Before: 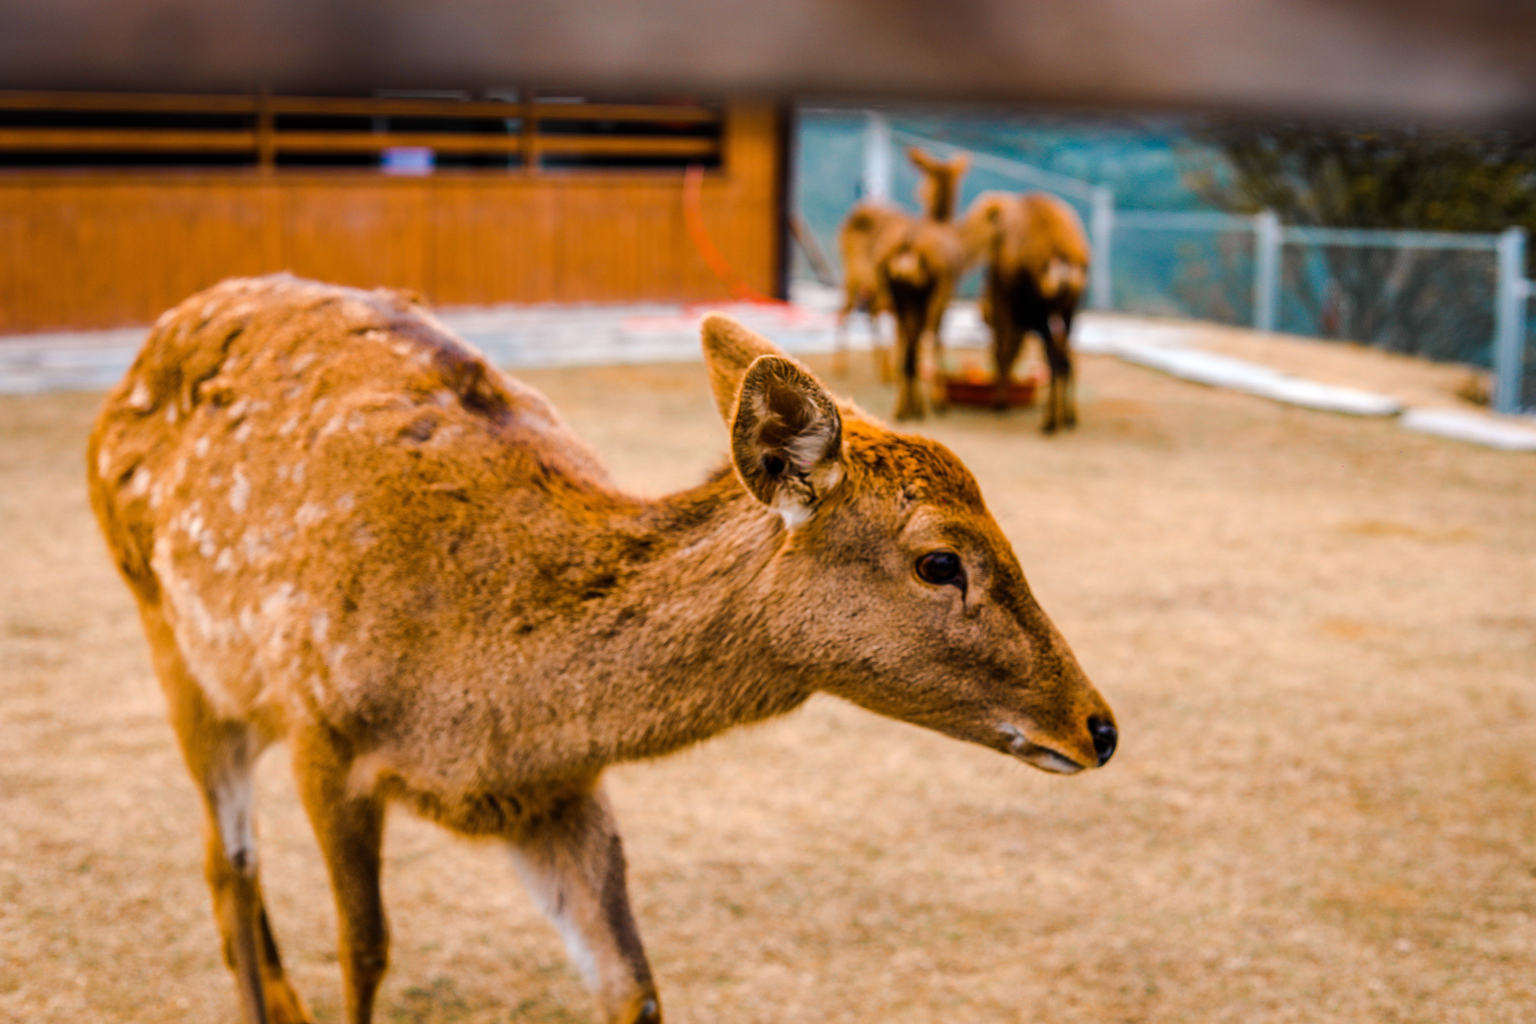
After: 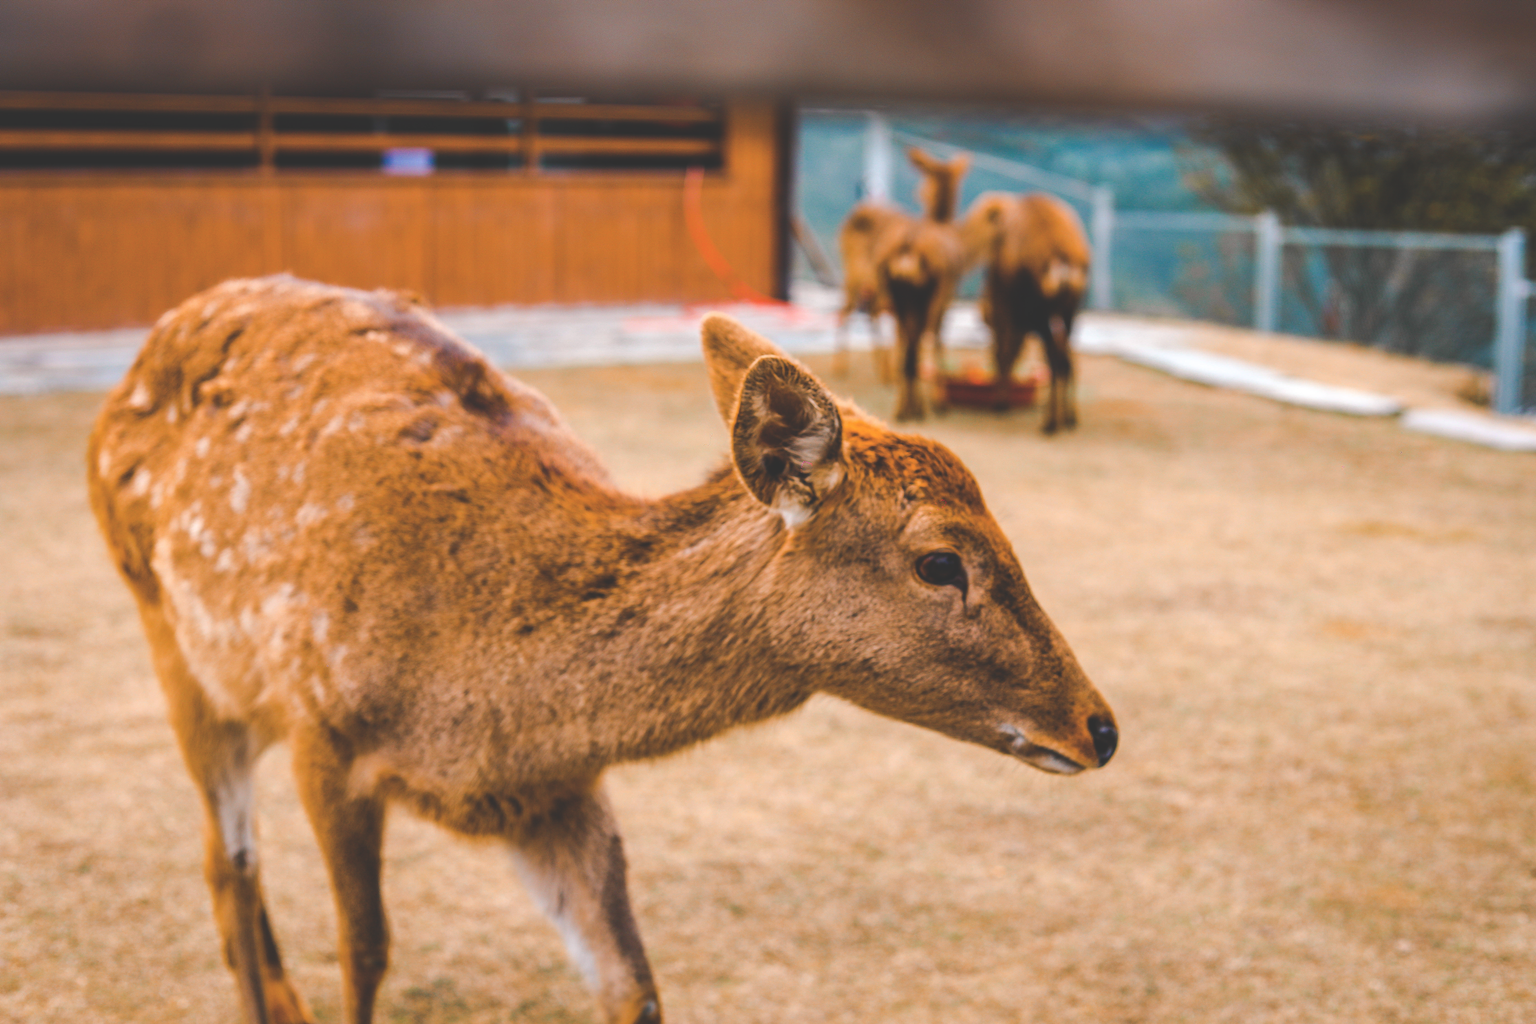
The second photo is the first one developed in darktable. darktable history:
exposure: black level correction -0.029, compensate exposure bias true, compensate highlight preservation false
